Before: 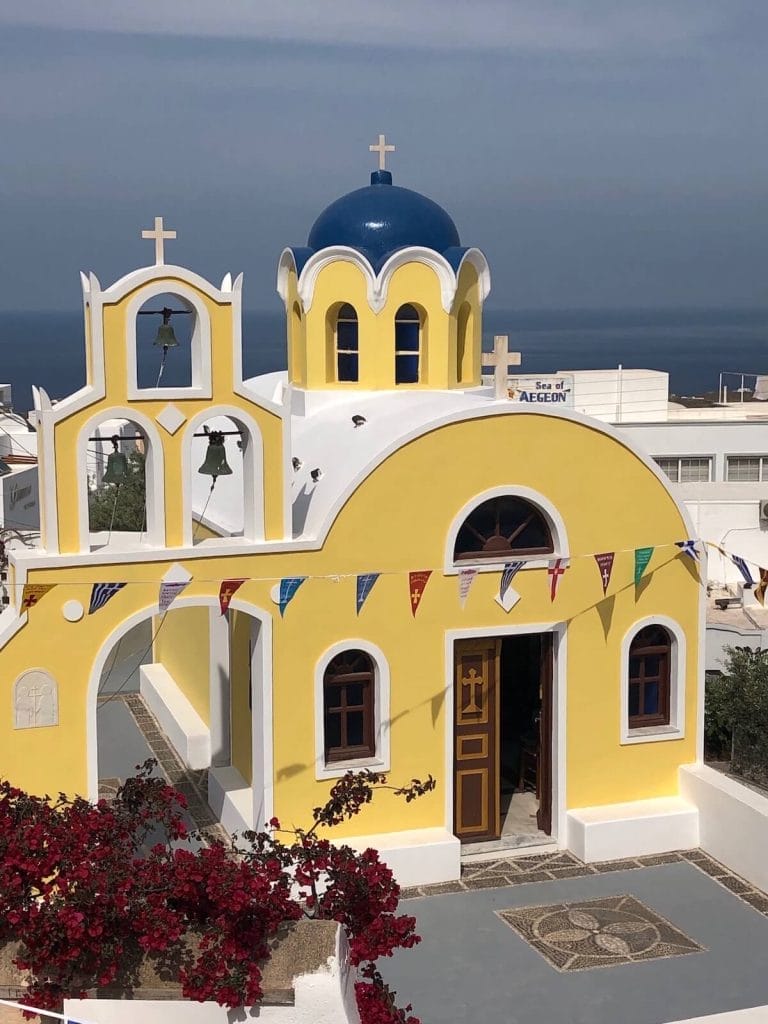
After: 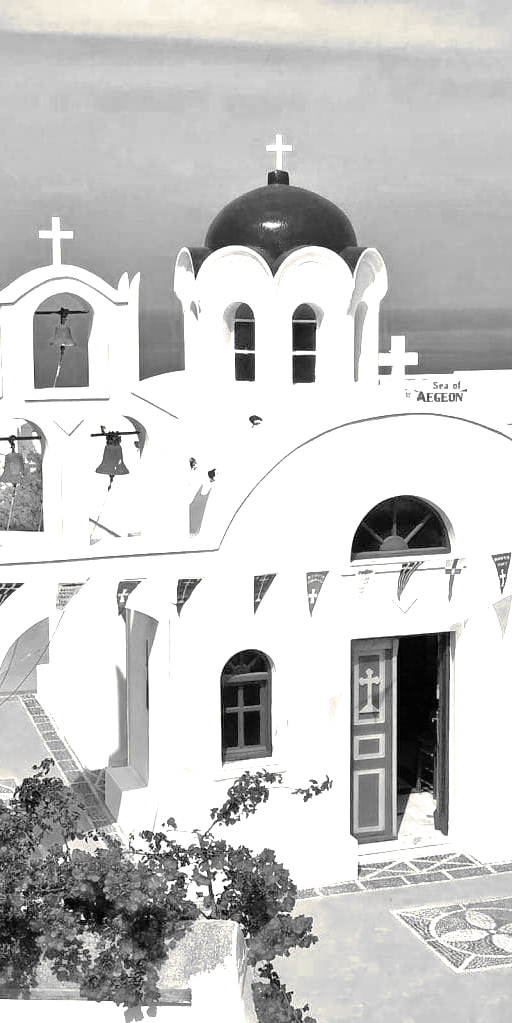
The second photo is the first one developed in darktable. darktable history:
crop and rotate: left 13.537%, right 19.796%
tone equalizer: -7 EV 0.15 EV, -6 EV 0.6 EV, -5 EV 1.15 EV, -4 EV 1.33 EV, -3 EV 1.15 EV, -2 EV 0.6 EV, -1 EV 0.15 EV, mask exposure compensation -0.5 EV
color zones: curves: ch0 [(0, 0.554) (0.146, 0.662) (0.293, 0.86) (0.503, 0.774) (0.637, 0.106) (0.74, 0.072) (0.866, 0.488) (0.998, 0.569)]; ch1 [(0, 0) (0.143, 0) (0.286, 0) (0.429, 0) (0.571, 0) (0.714, 0) (0.857, 0)]
split-toning: shadows › hue 43.2°, shadows › saturation 0, highlights › hue 50.4°, highlights › saturation 1
white balance: red 1.467, blue 0.684
